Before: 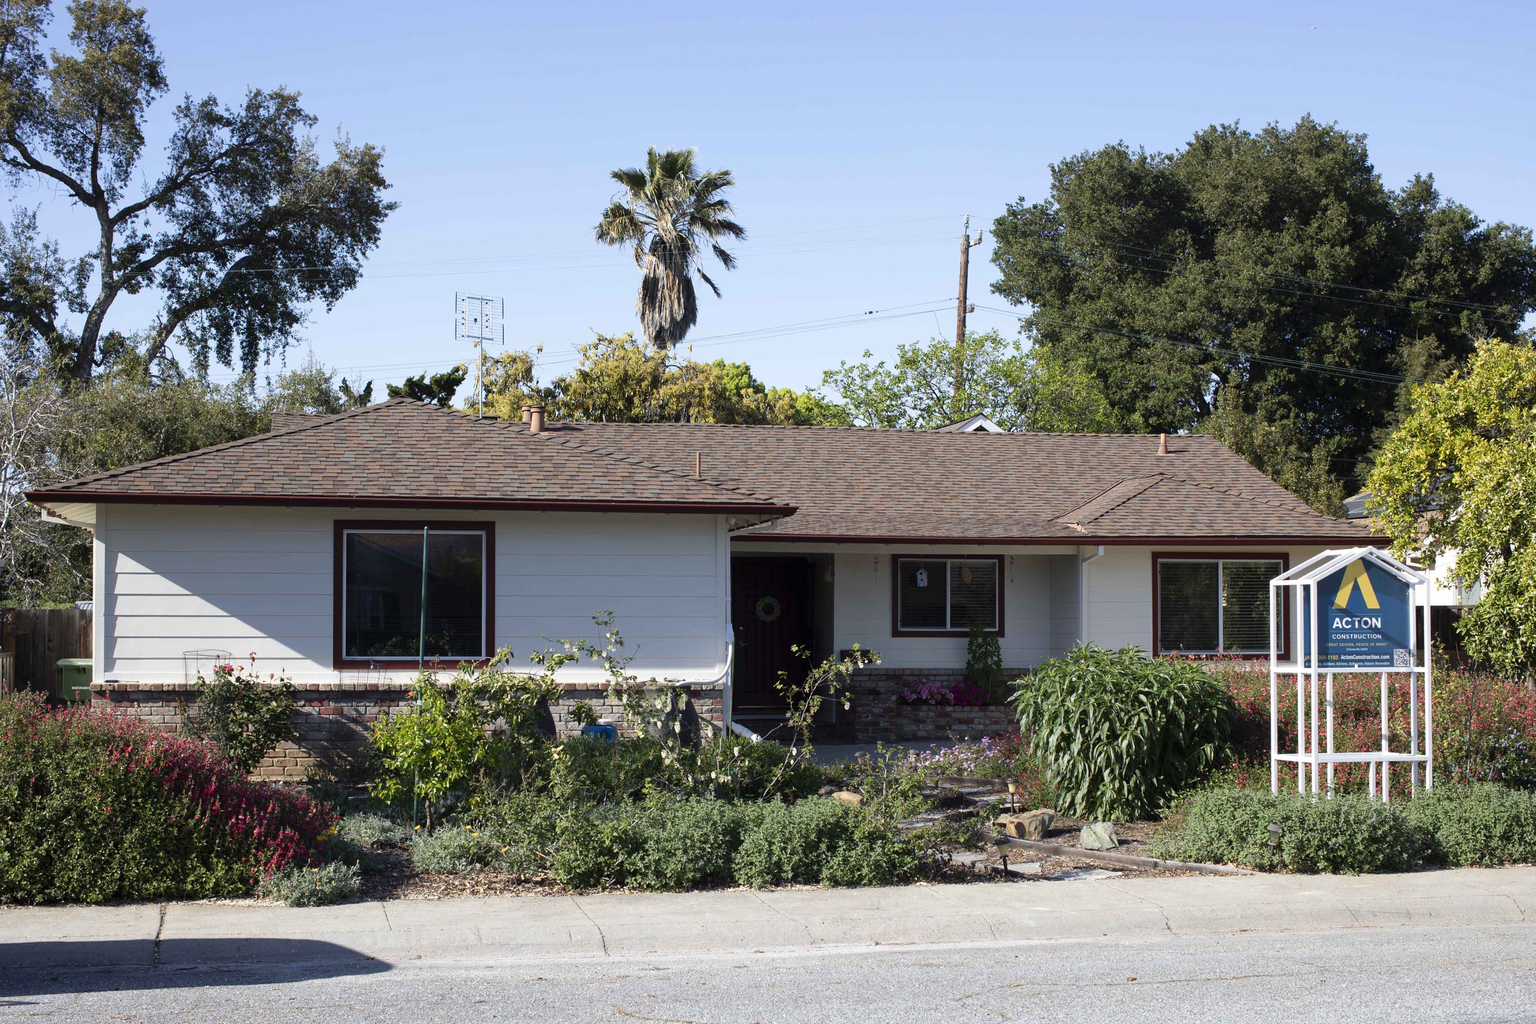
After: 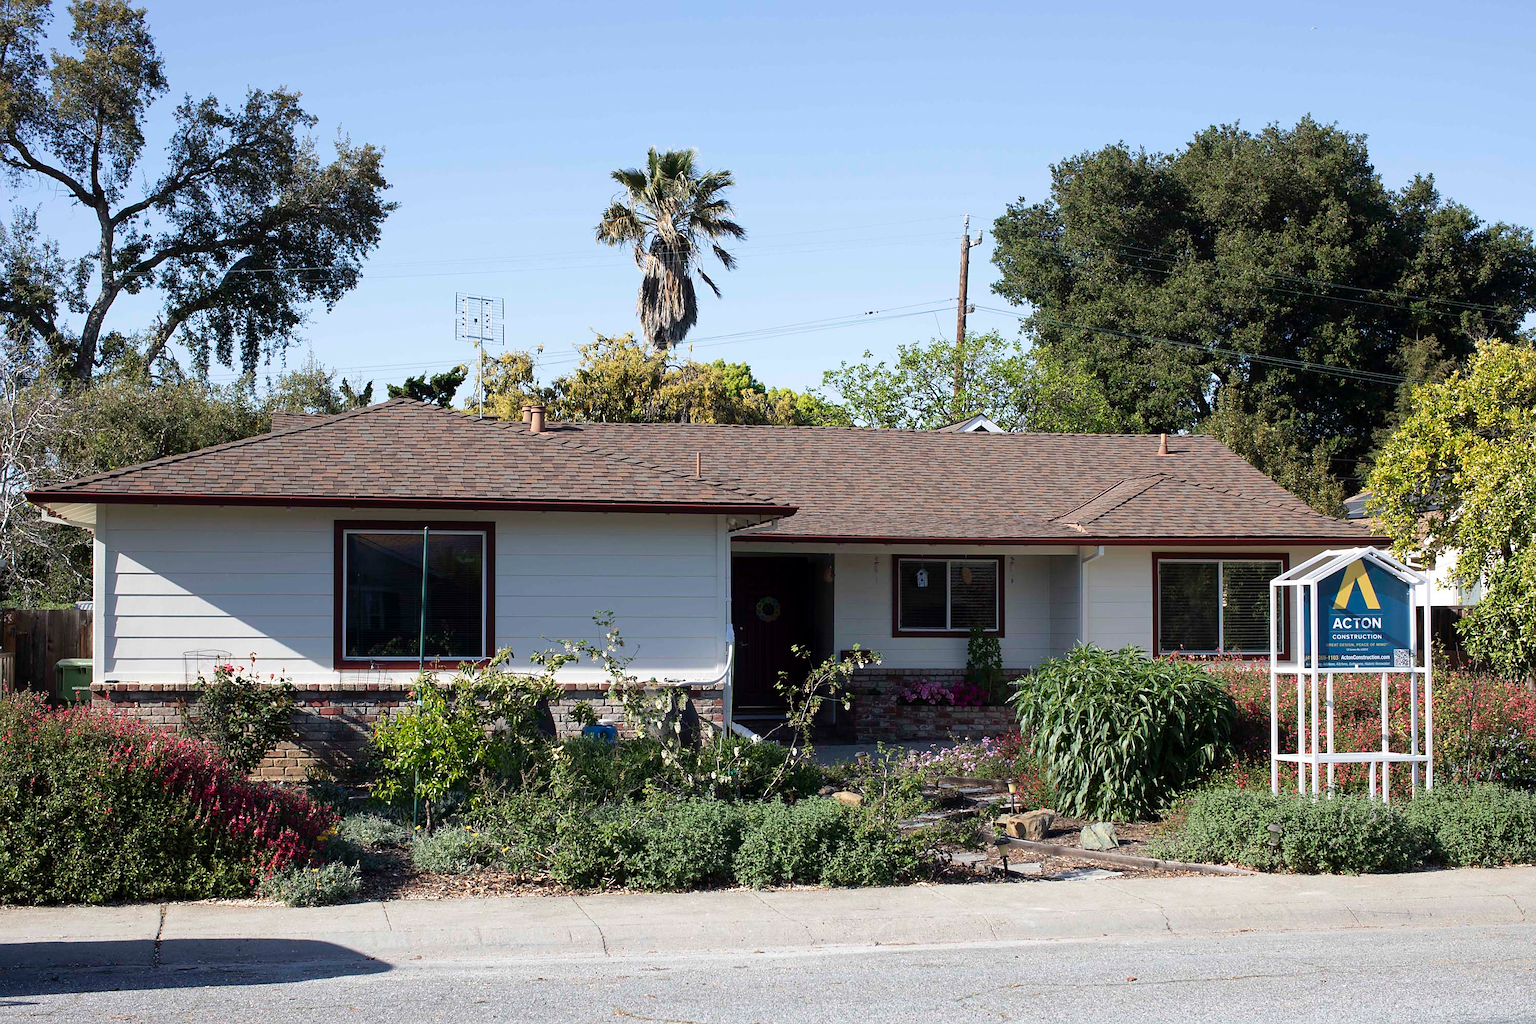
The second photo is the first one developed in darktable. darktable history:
sharpen: radius 1.875, amount 0.39, threshold 1.385
